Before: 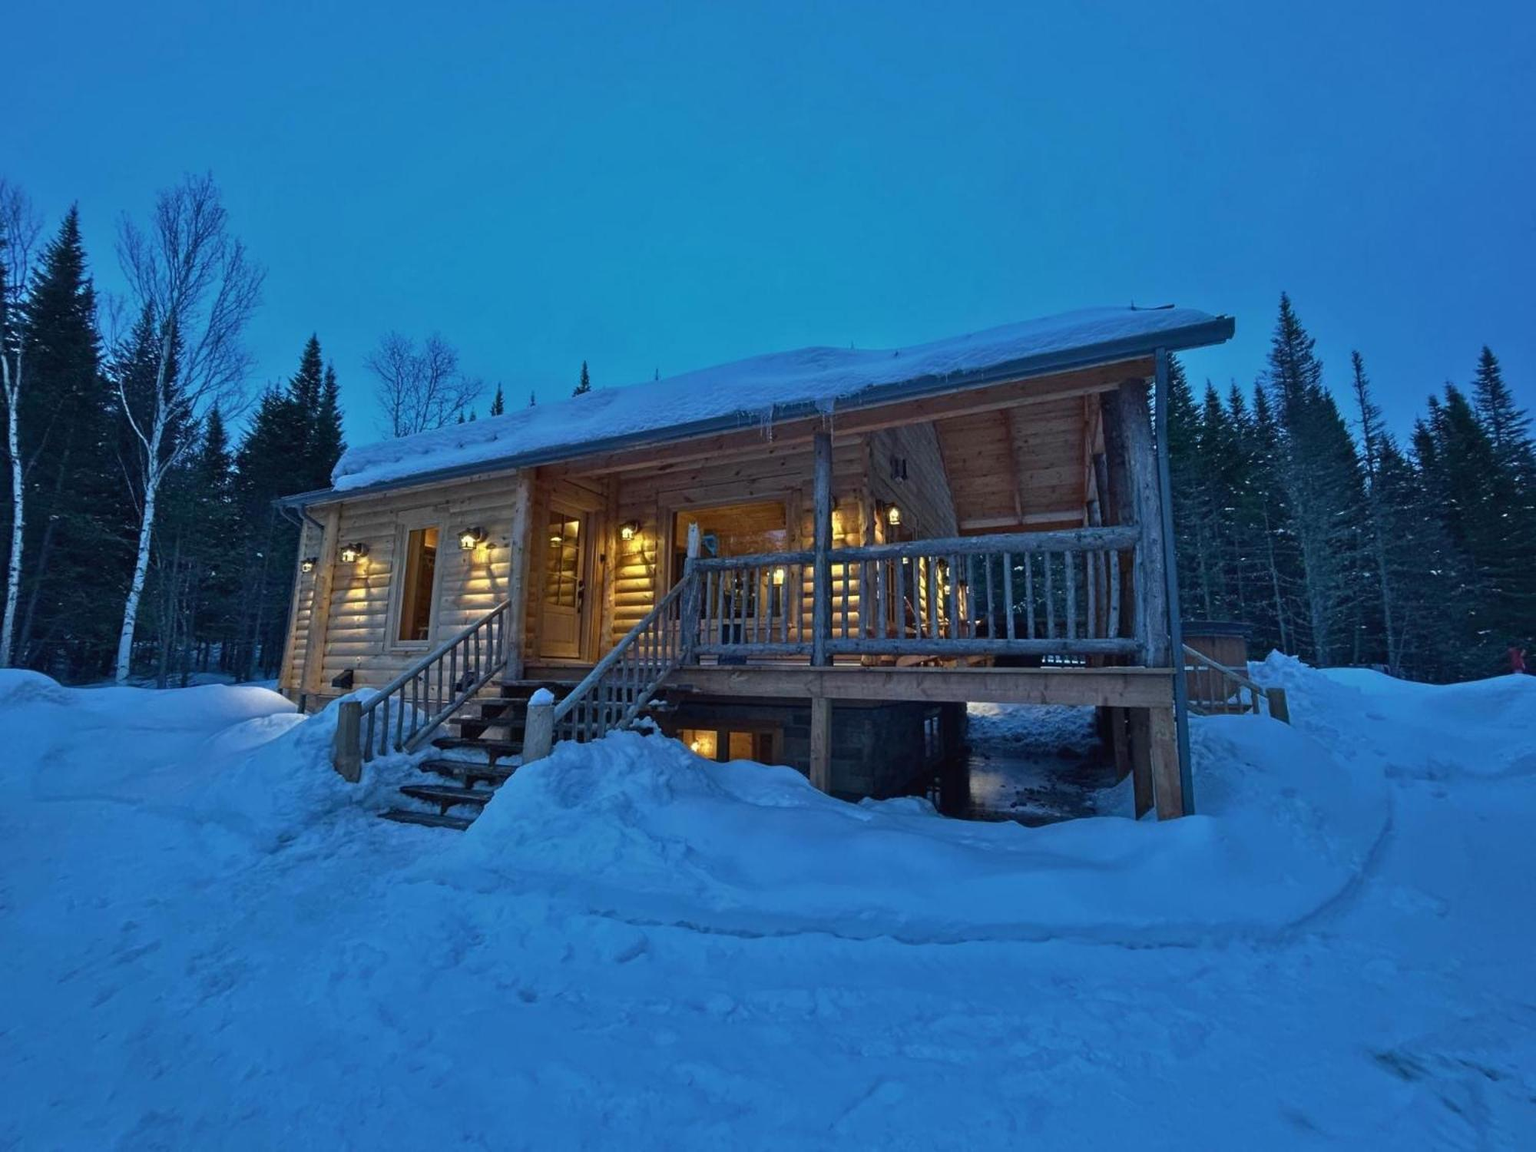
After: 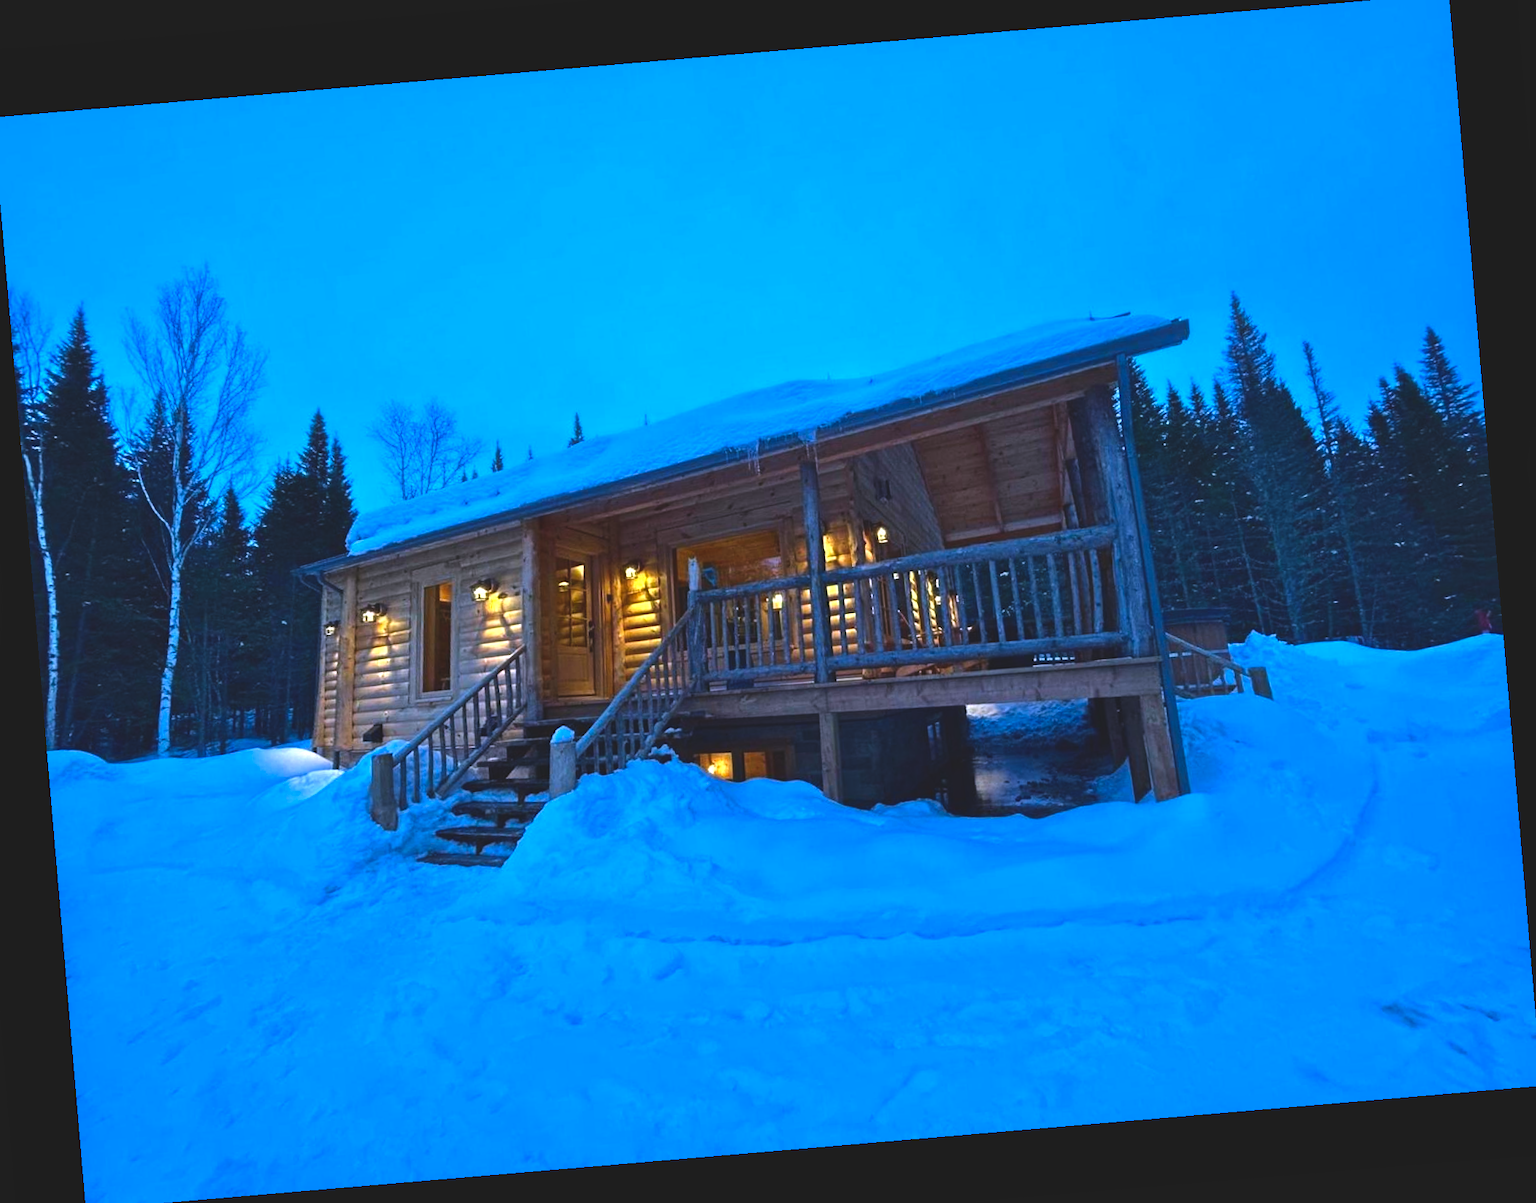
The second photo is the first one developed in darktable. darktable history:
contrast brightness saturation: brightness -0.02, saturation 0.35
rotate and perspective: rotation -4.86°, automatic cropping off
tone equalizer: -8 EV 0.001 EV, -7 EV -0.002 EV, -6 EV 0.002 EV, -5 EV -0.03 EV, -4 EV -0.116 EV, -3 EV -0.169 EV, -2 EV 0.24 EV, -1 EV 0.702 EV, +0 EV 0.493 EV
exposure: black level correction -0.015, compensate highlight preservation false
white balance: red 1.004, blue 1.096
crop: left 0.434%, top 0.485%, right 0.244%, bottom 0.386%
